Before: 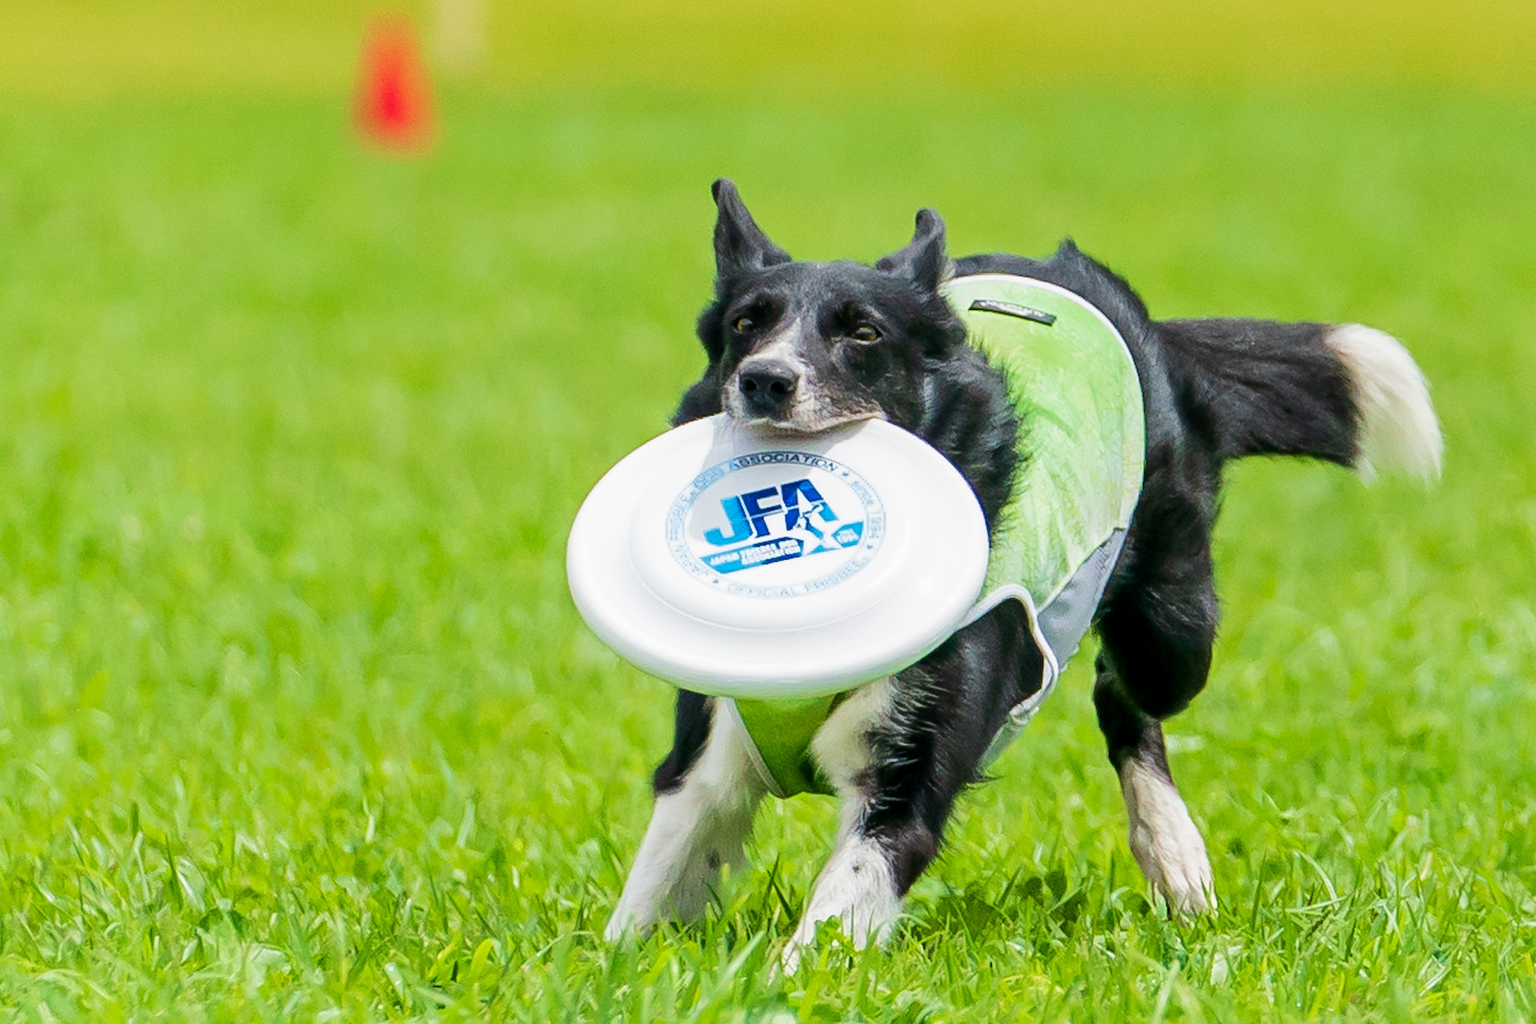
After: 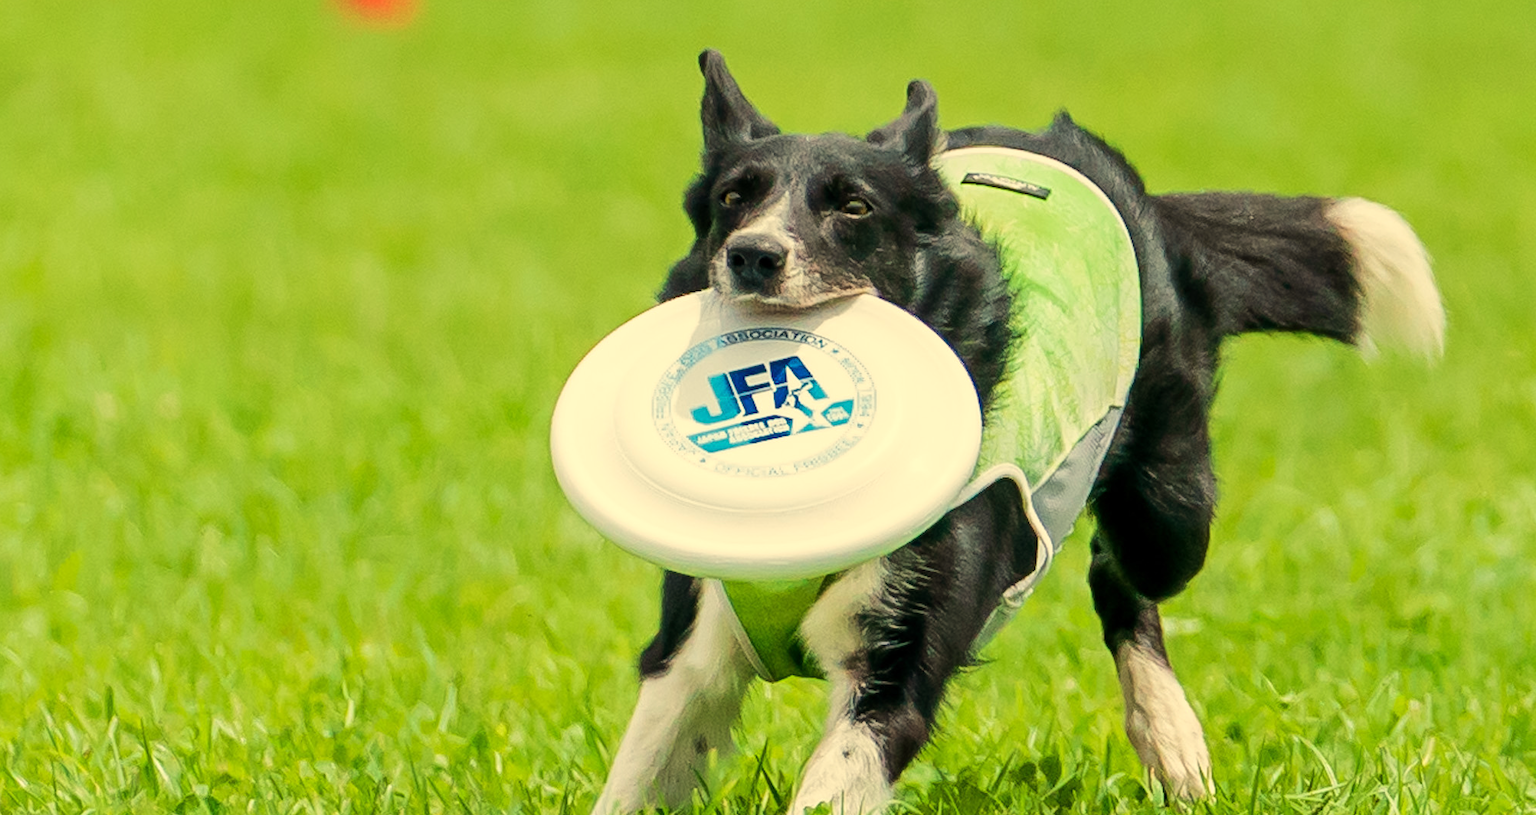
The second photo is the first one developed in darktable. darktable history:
white balance: red 1.08, blue 0.791
crop and rotate: left 1.814%, top 12.818%, right 0.25%, bottom 9.225%
